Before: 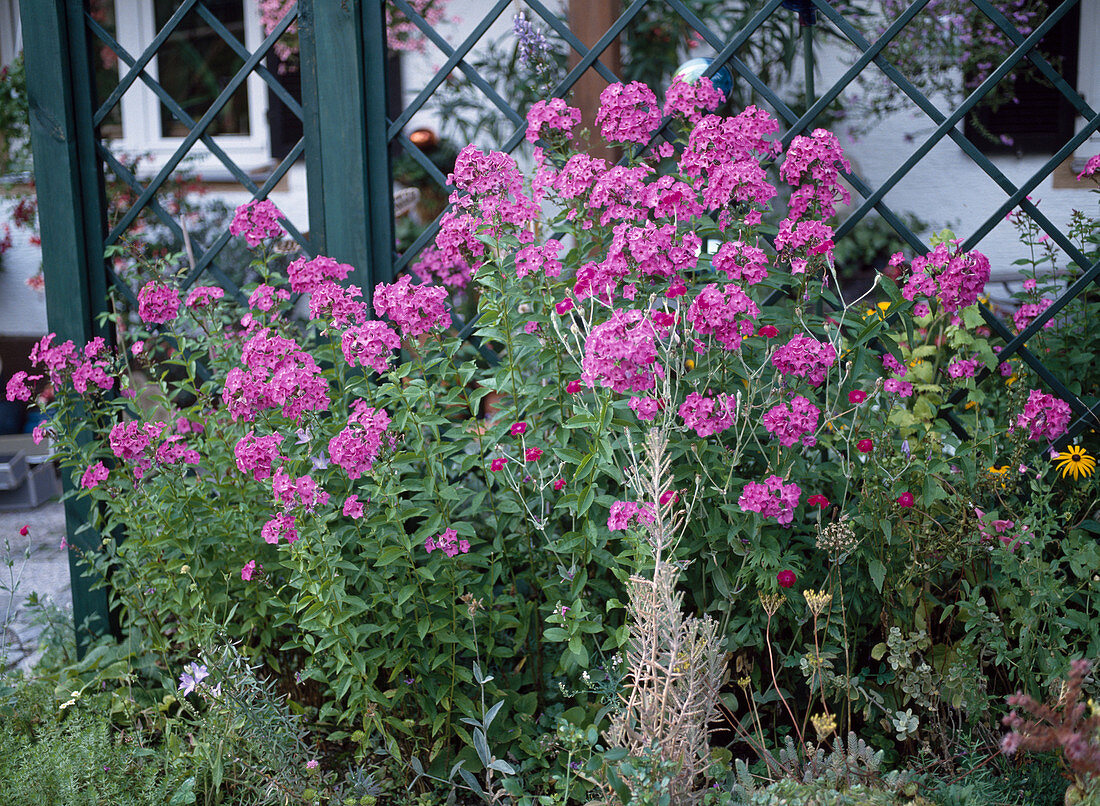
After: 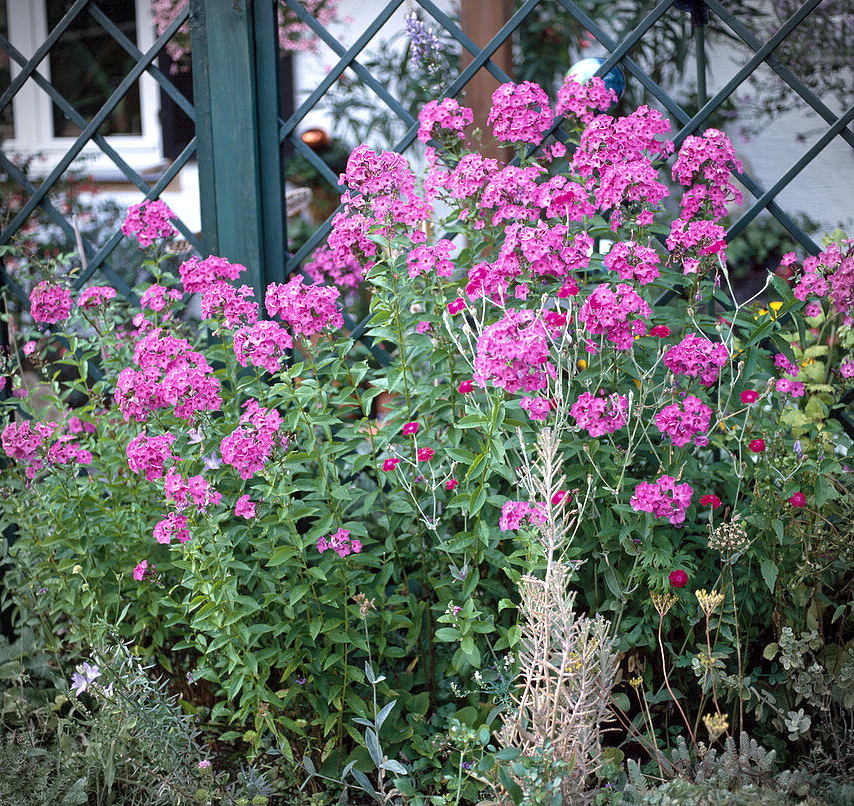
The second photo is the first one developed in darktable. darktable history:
vignetting: dithering 8-bit output, unbound false
crop: left 9.846%, right 12.503%
exposure: black level correction 0.001, exposure 0.5 EV, compensate exposure bias true, compensate highlight preservation false
